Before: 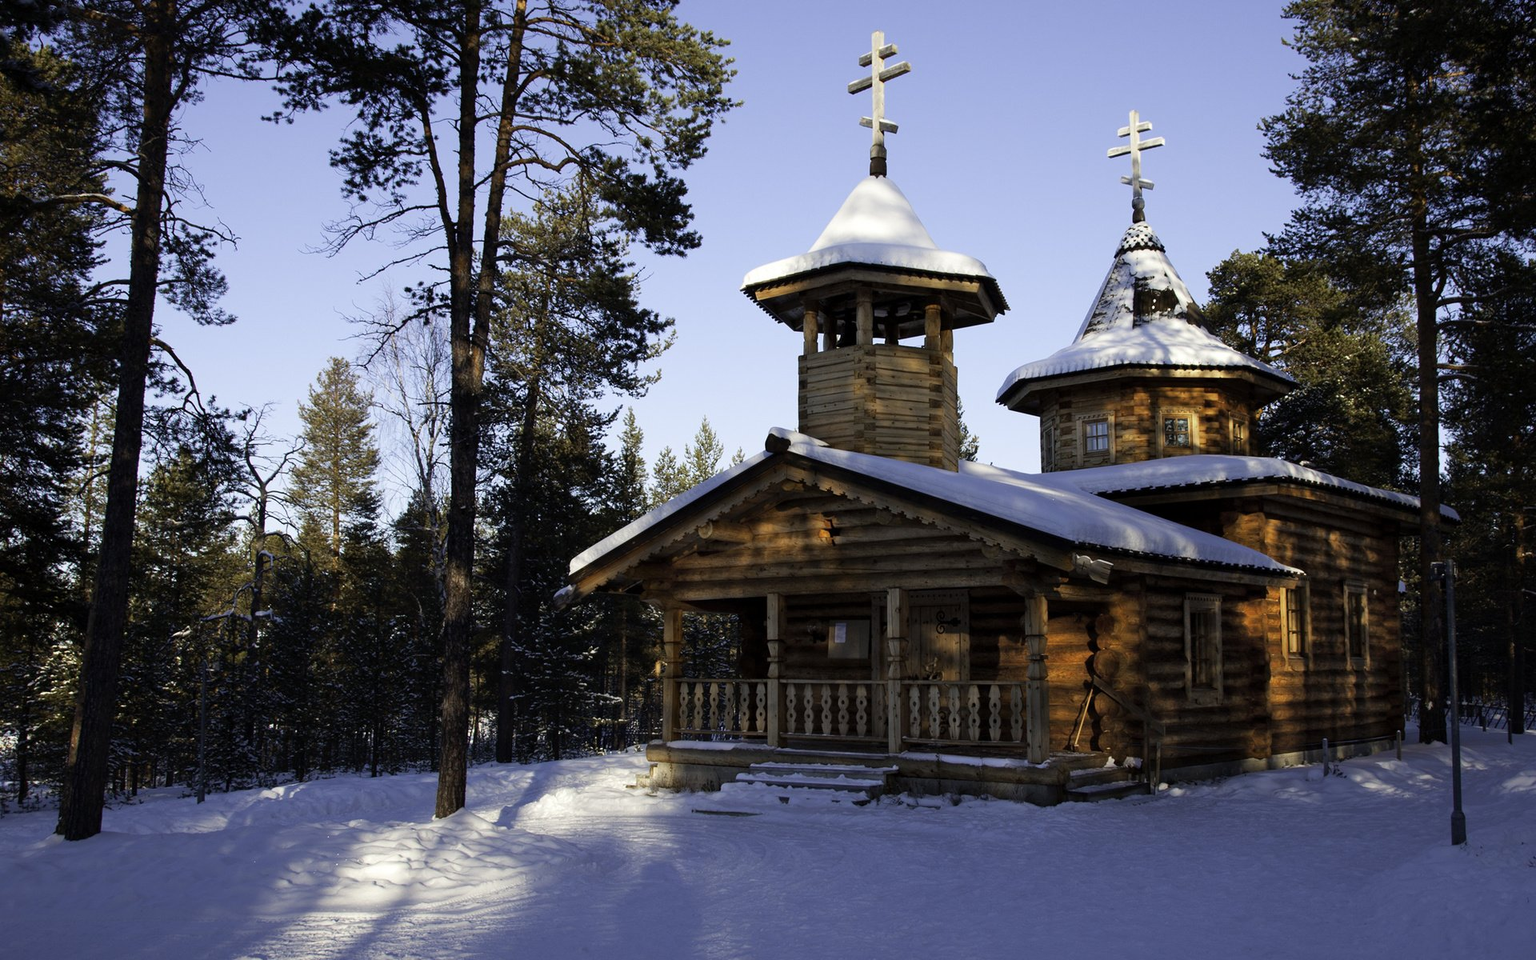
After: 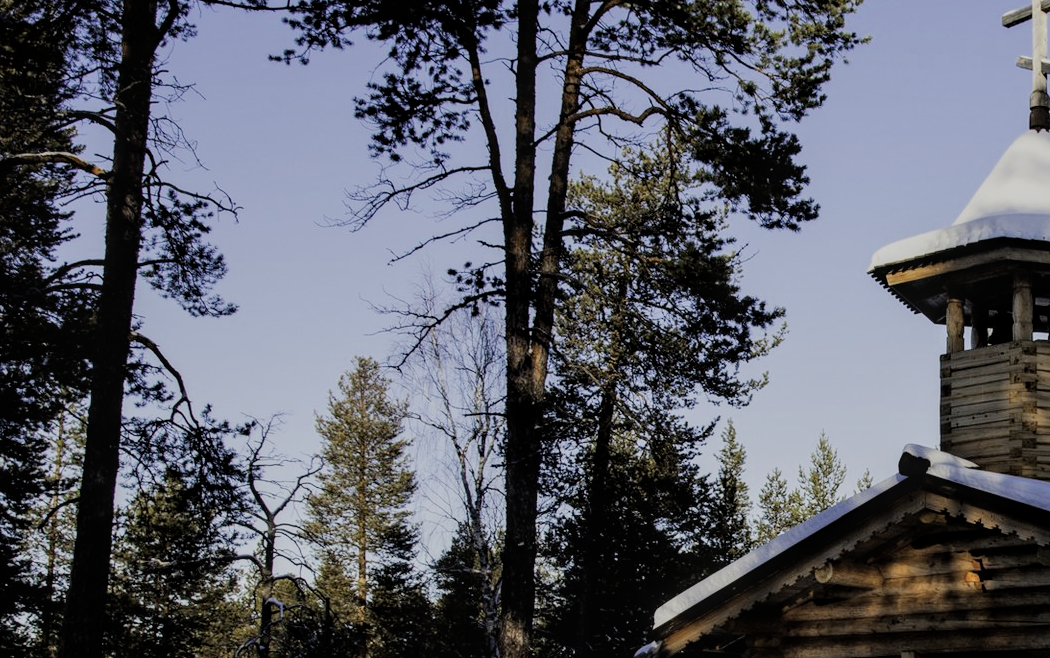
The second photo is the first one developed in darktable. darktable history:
filmic rgb: black relative exposure -6.98 EV, white relative exposure 5.63 EV, hardness 2.86
bloom: size 9%, threshold 100%, strength 7%
crop and rotate: left 3.047%, top 7.509%, right 42.236%, bottom 37.598%
local contrast: on, module defaults
